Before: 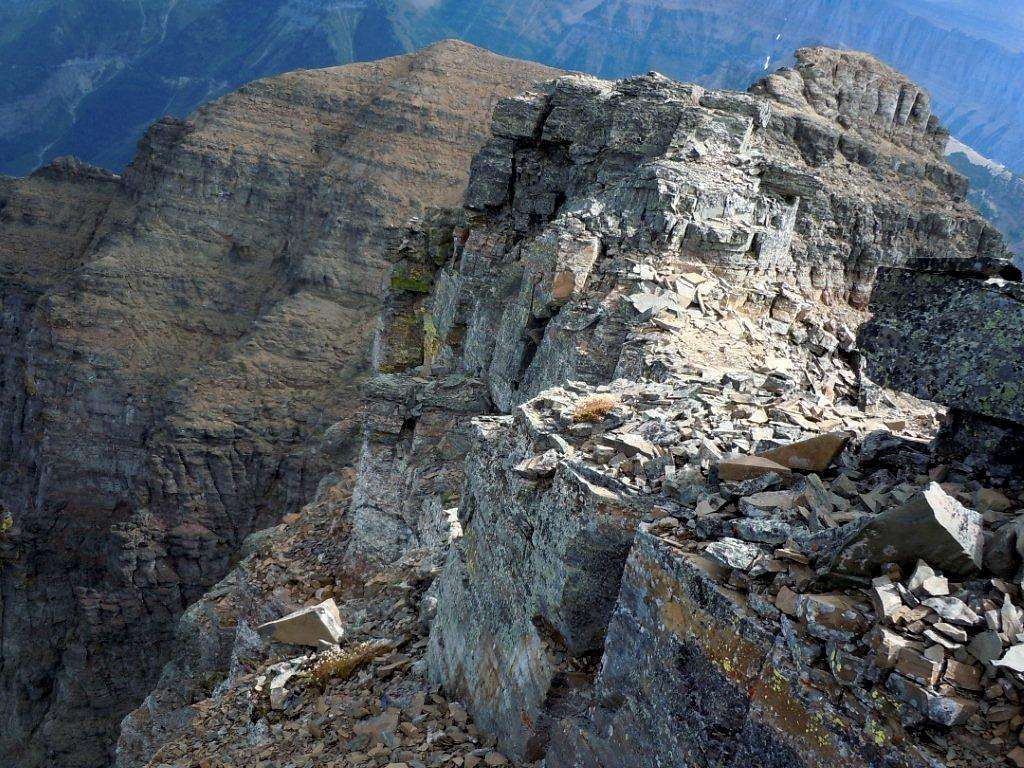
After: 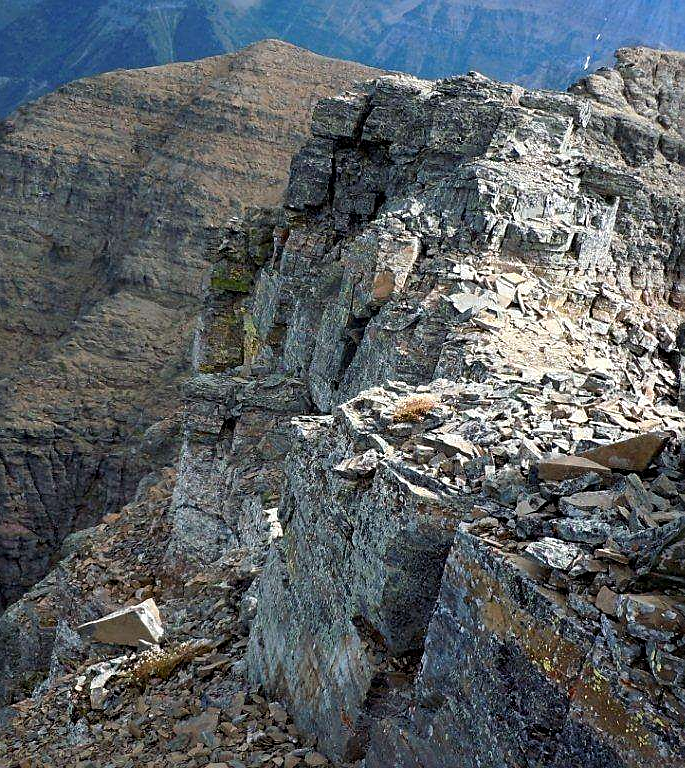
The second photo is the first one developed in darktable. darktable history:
crop and rotate: left 17.634%, right 15.394%
sharpen: on, module defaults
